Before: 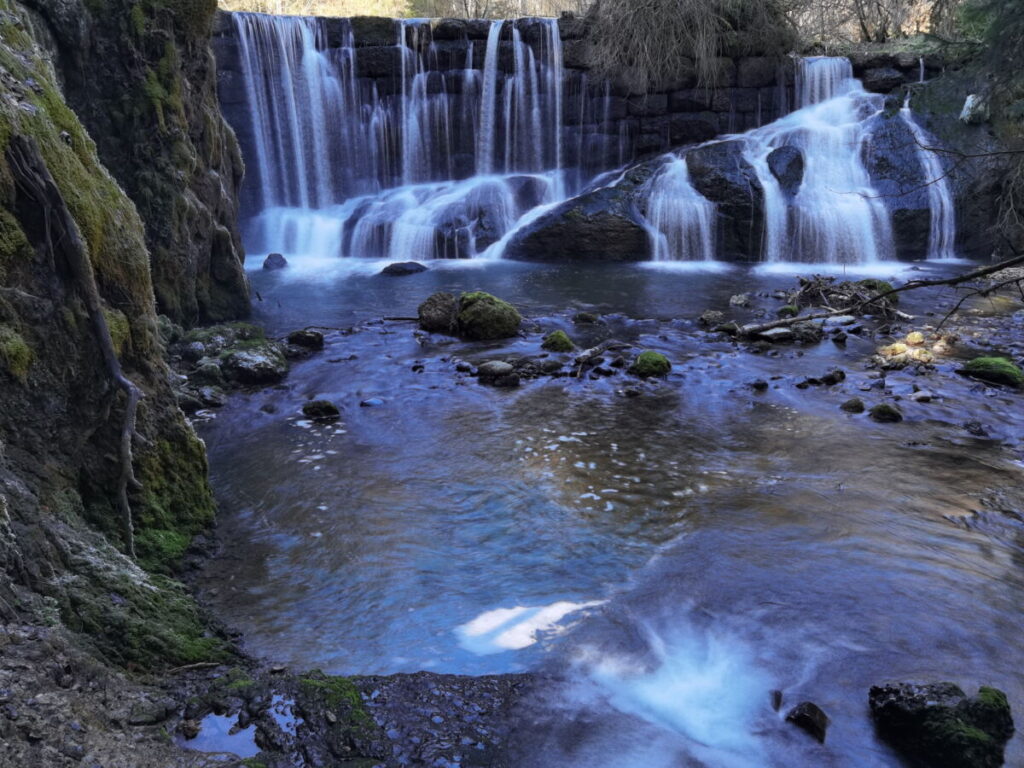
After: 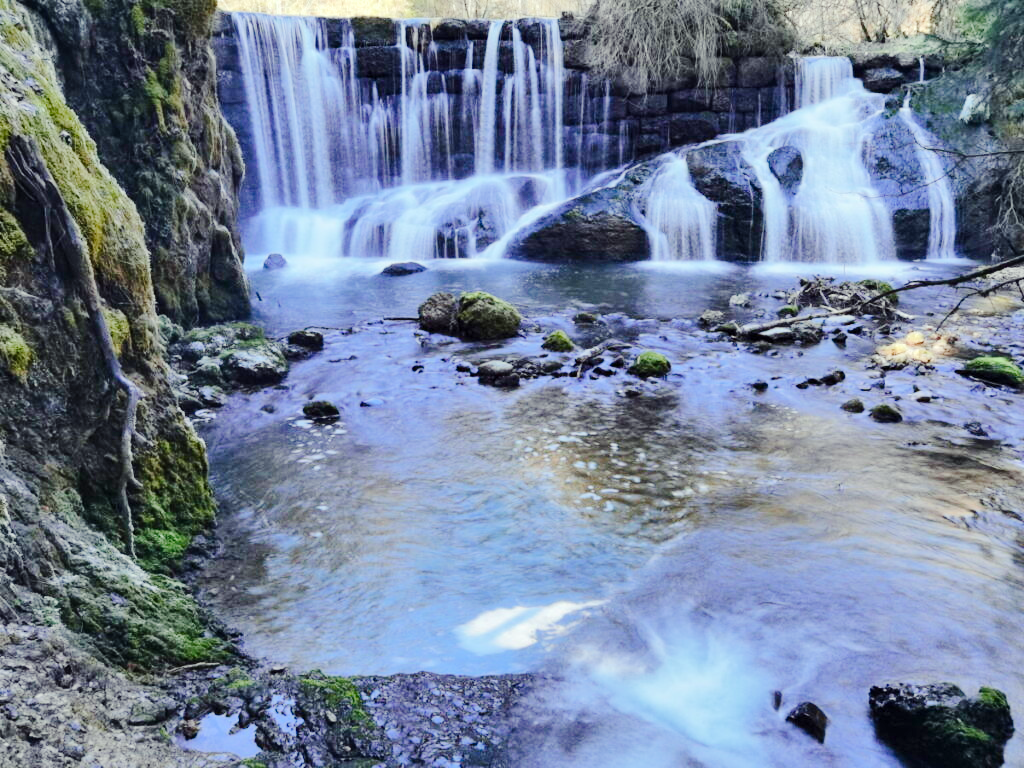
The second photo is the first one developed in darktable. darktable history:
color balance rgb: highlights gain › chroma 2.987%, highlights gain › hue 60.19°, linear chroma grading › global chroma 8.322%, perceptual saturation grading › global saturation 0.29%, perceptual saturation grading › highlights -25.73%, perceptual saturation grading › shadows 29.507%, global vibrance 20%
tone curve: curves: ch0 [(0, 0) (0.003, 0.004) (0.011, 0.015) (0.025, 0.033) (0.044, 0.059) (0.069, 0.092) (0.1, 0.132) (0.136, 0.18) (0.177, 0.235) (0.224, 0.297) (0.277, 0.366) (0.335, 0.44) (0.399, 0.52) (0.468, 0.594) (0.543, 0.661) (0.623, 0.727) (0.709, 0.79) (0.801, 0.86) (0.898, 0.928) (1, 1)], preserve colors none
color correction: highlights a* -6.52, highlights b* 0.384
shadows and highlights: shadows color adjustment 98.01%, highlights color adjustment 58.5%, low approximation 0.01, soften with gaussian
tone equalizer: -7 EV 0.162 EV, -6 EV 0.567 EV, -5 EV 1.17 EV, -4 EV 1.35 EV, -3 EV 1.15 EV, -2 EV 0.6 EV, -1 EV 0.156 EV, edges refinement/feathering 500, mask exposure compensation -1.57 EV, preserve details no
